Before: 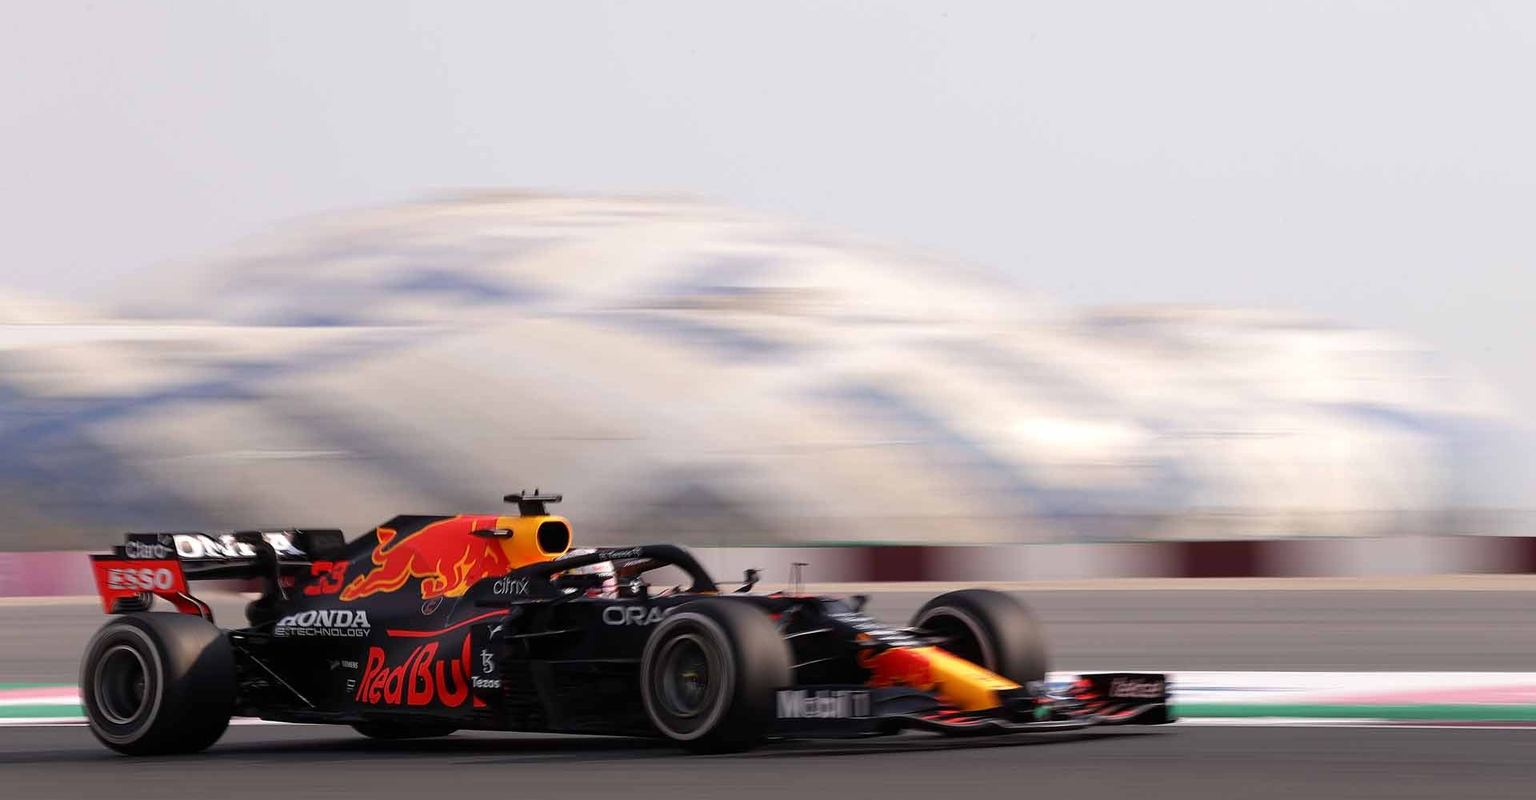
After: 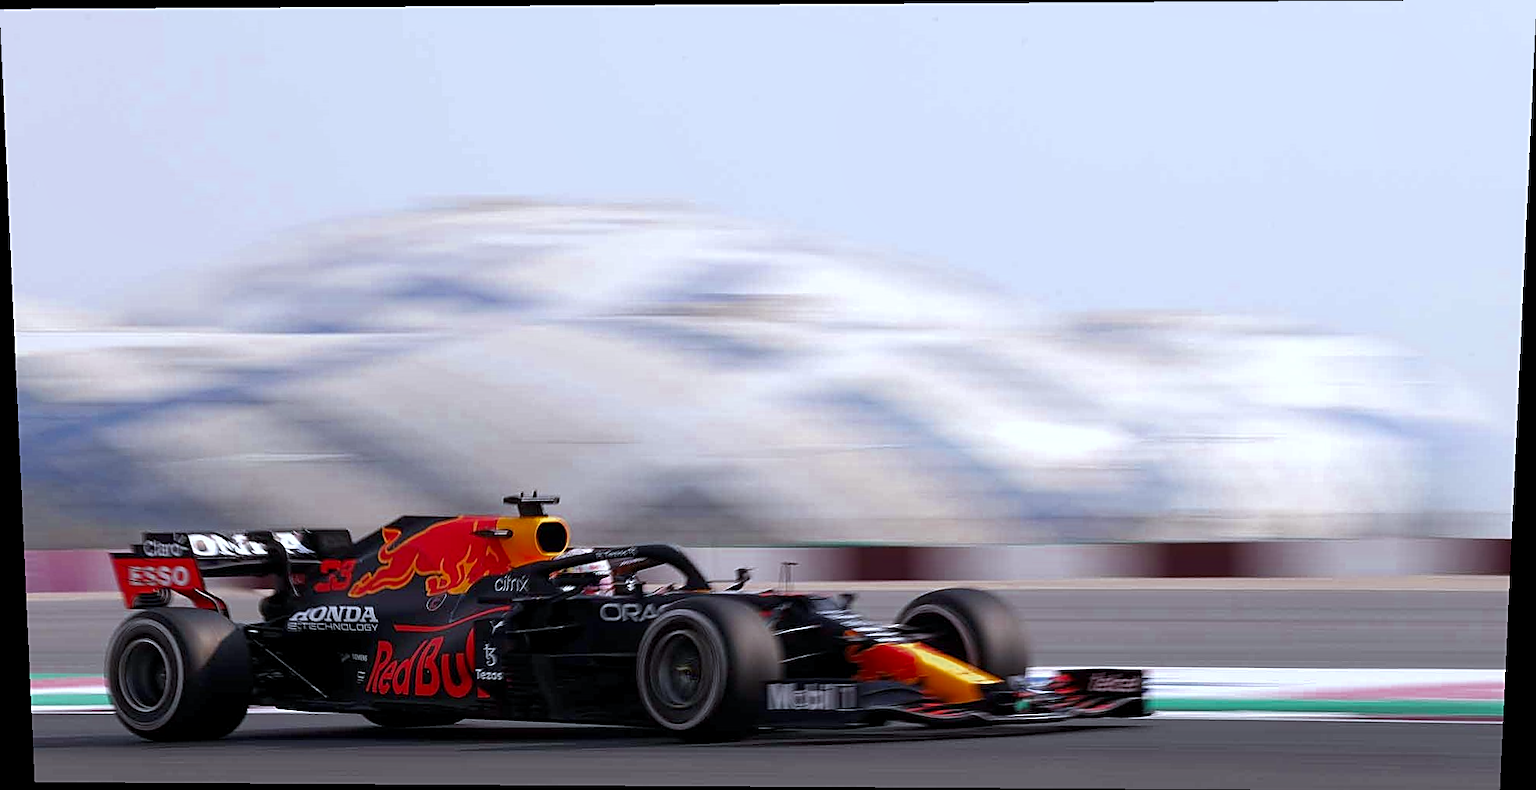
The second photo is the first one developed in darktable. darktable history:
color zones: curves: ch0 [(0.11, 0.396) (0.195, 0.36) (0.25, 0.5) (0.303, 0.412) (0.357, 0.544) (0.75, 0.5) (0.967, 0.328)]; ch1 [(0, 0.468) (0.112, 0.512) (0.202, 0.6) (0.25, 0.5) (0.307, 0.352) (0.357, 0.544) (0.75, 0.5) (0.963, 0.524)]
color calibration: x 0.37, y 0.382, temperature 4313.32 K
rotate and perspective: lens shift (vertical) 0.048, lens shift (horizontal) -0.024, automatic cropping off
local contrast: highlights 100%, shadows 100%, detail 120%, midtone range 0.2
sharpen: on, module defaults
